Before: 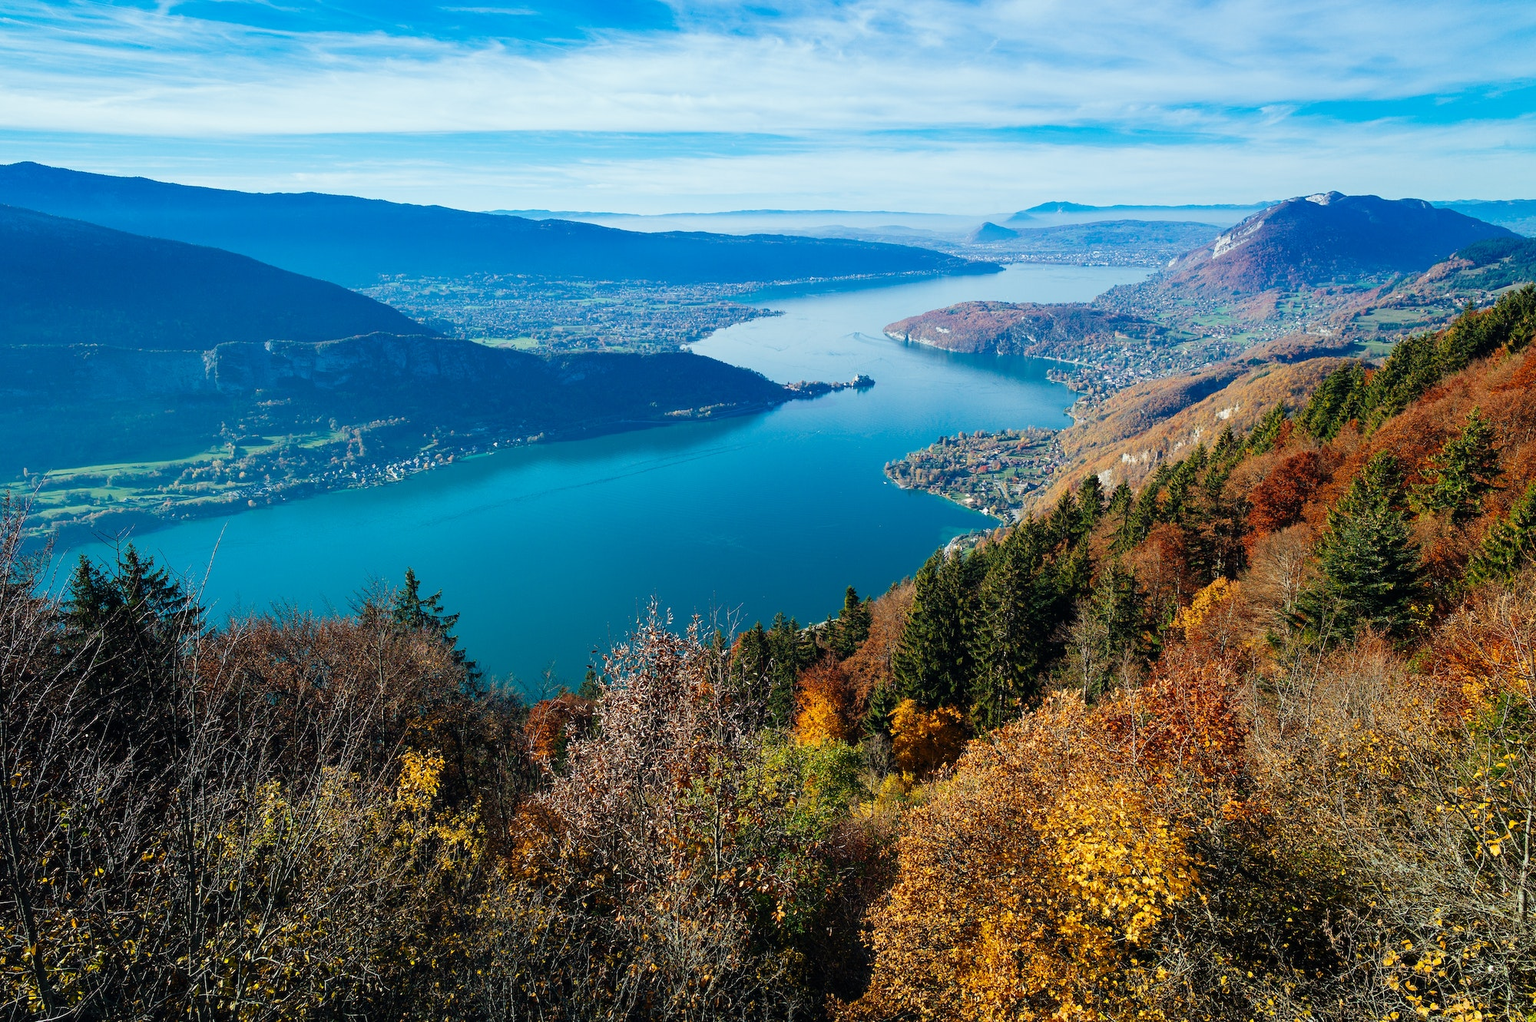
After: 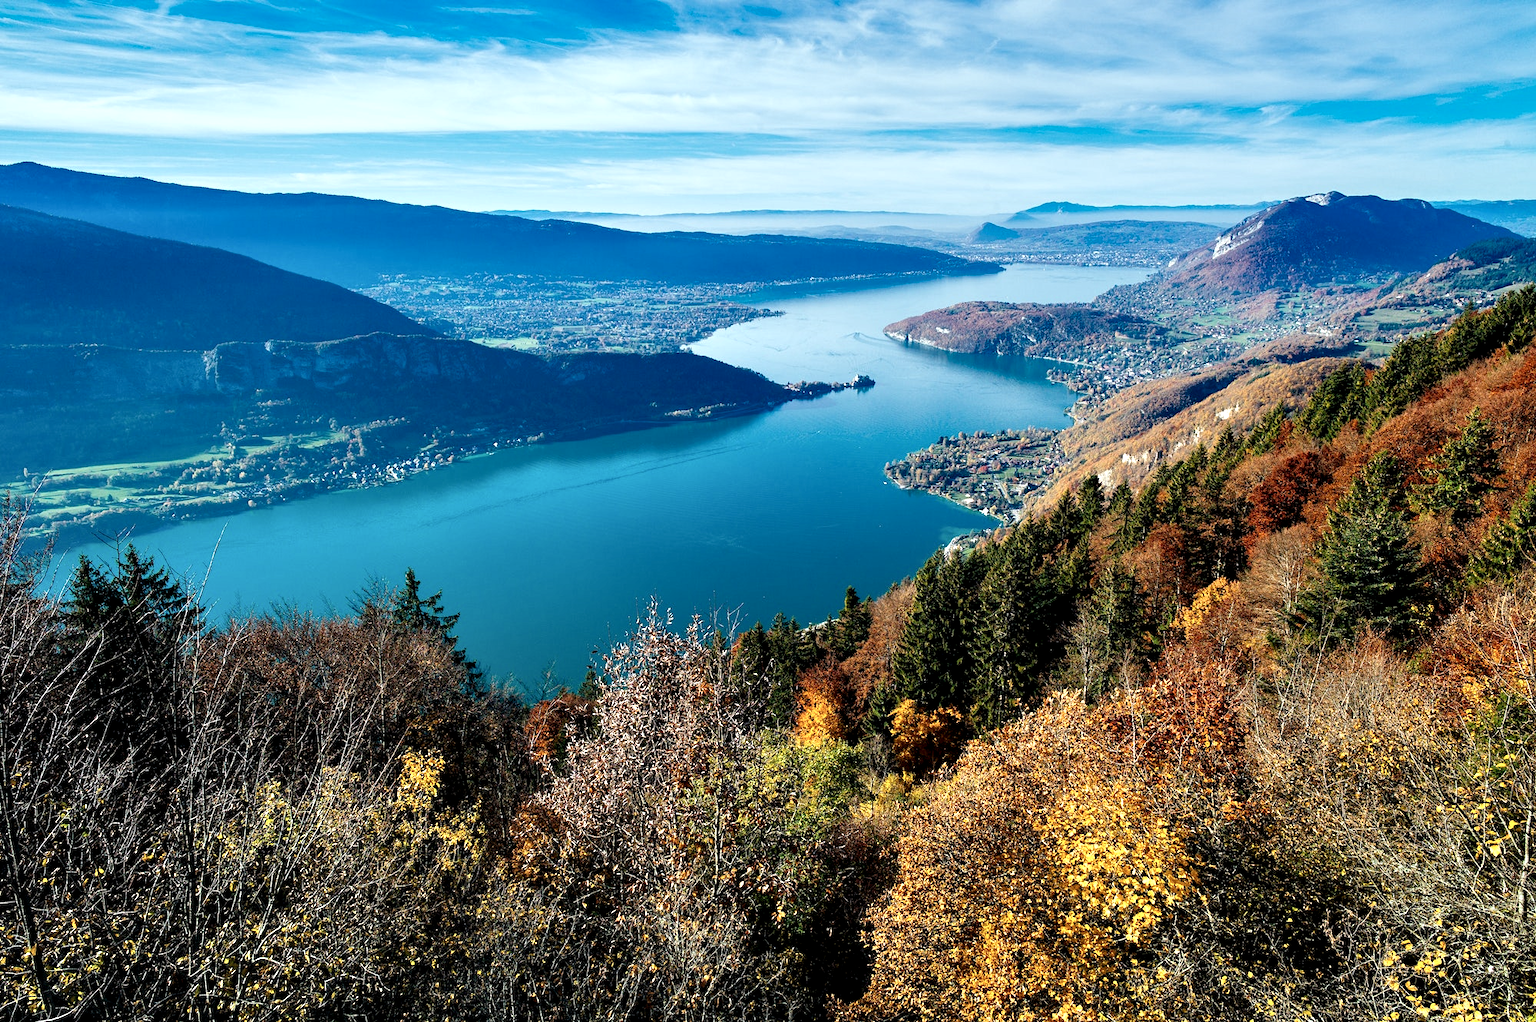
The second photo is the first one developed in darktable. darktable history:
color balance rgb: on, module defaults
contrast equalizer: y [[0.601, 0.6, 0.598, 0.598, 0.6, 0.601], [0.5 ×6], [0.5 ×6], [0 ×6], [0 ×6]]
